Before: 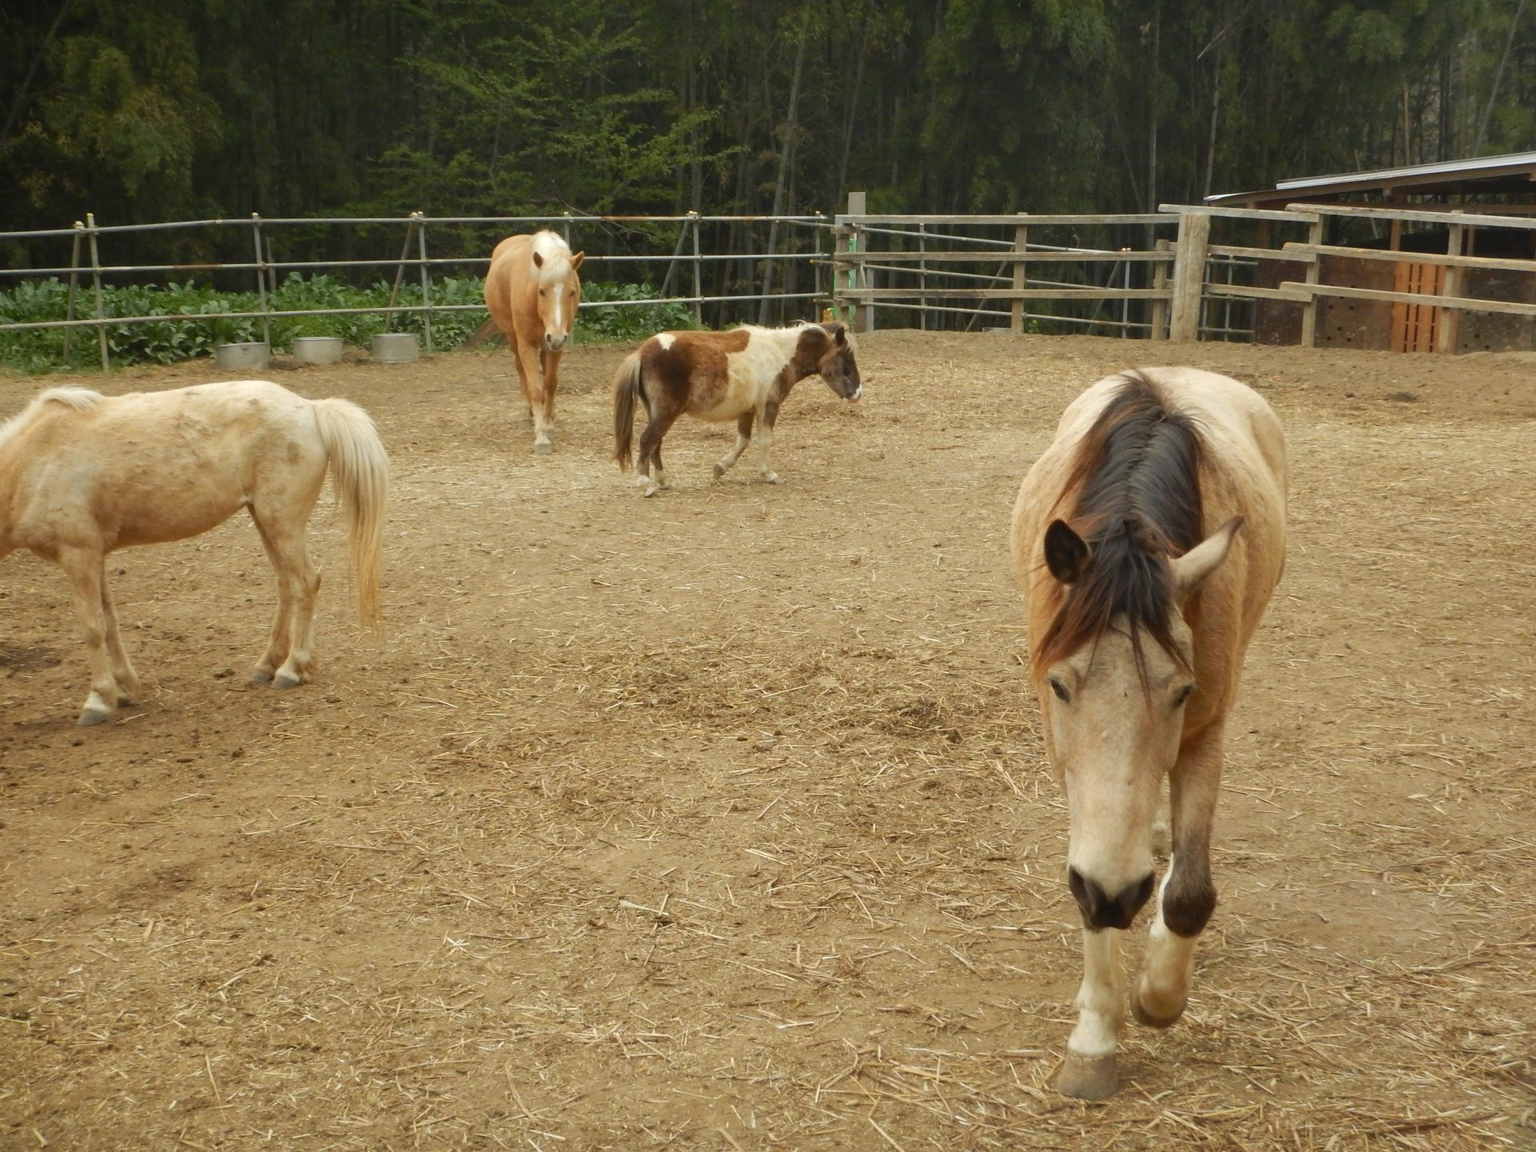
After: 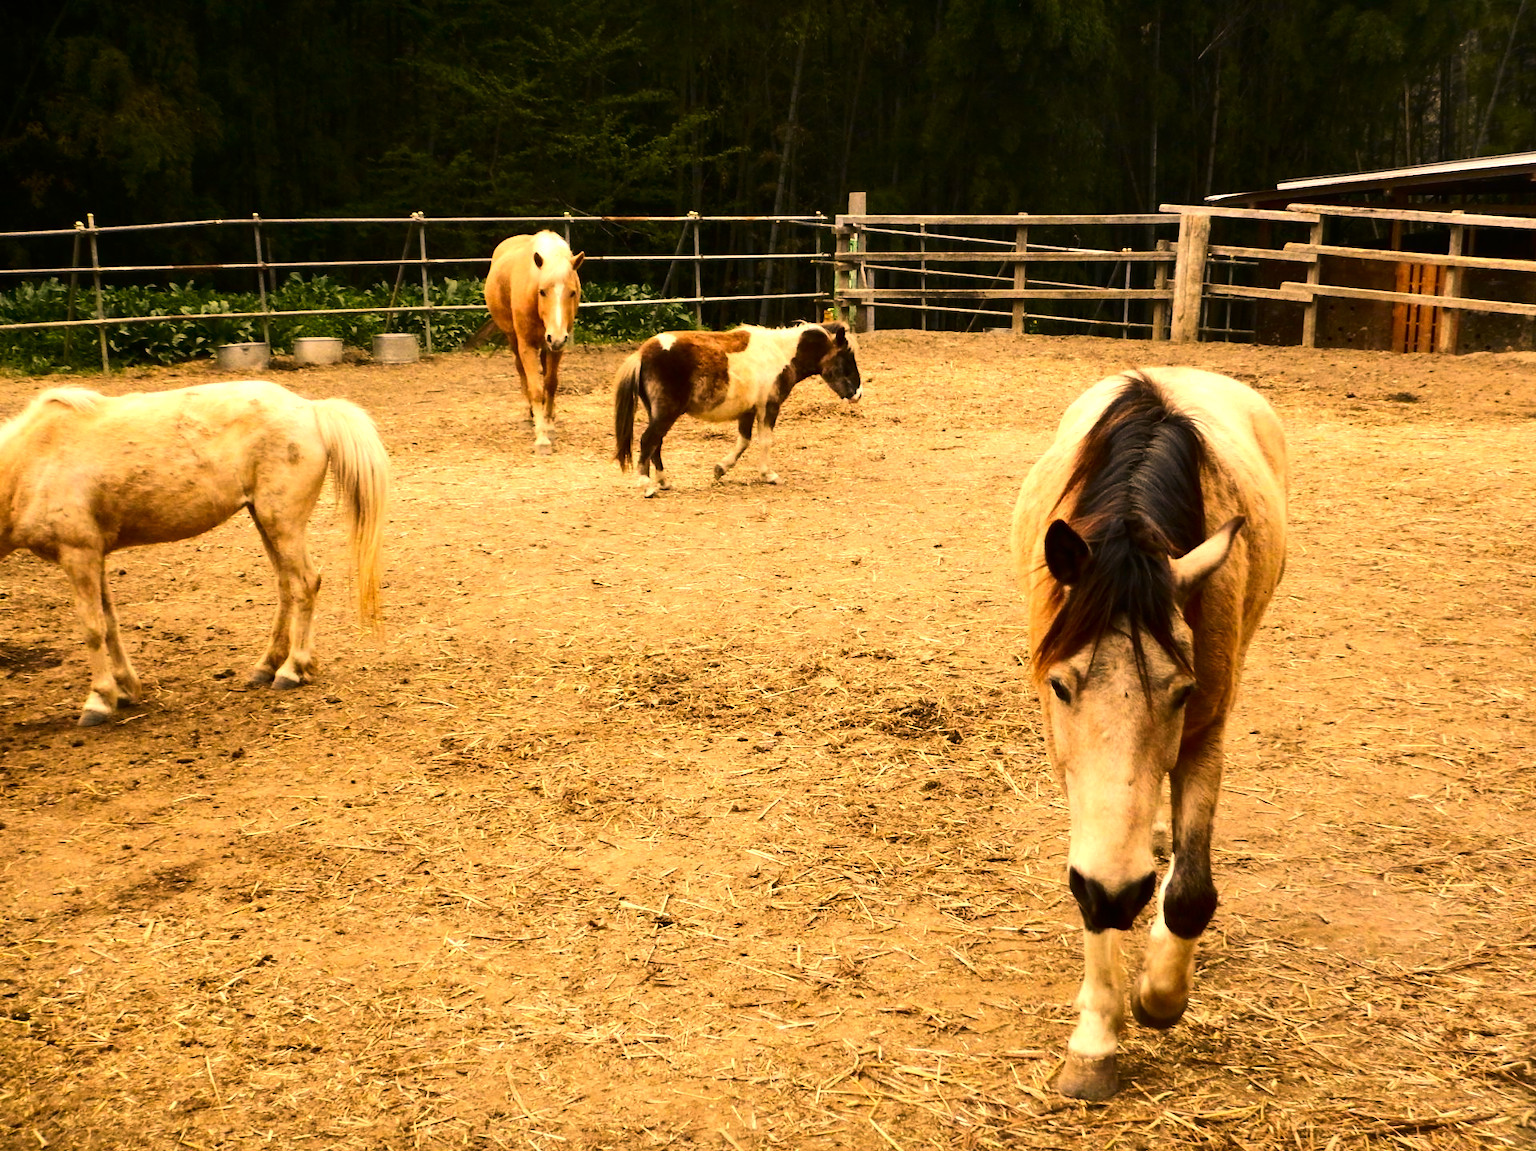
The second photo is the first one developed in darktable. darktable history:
color correction: highlights a* 21.88, highlights b* 22.25
tone equalizer: -8 EV -1.08 EV, -7 EV -1.01 EV, -6 EV -0.867 EV, -5 EV -0.578 EV, -3 EV 0.578 EV, -2 EV 0.867 EV, -1 EV 1.01 EV, +0 EV 1.08 EV, edges refinement/feathering 500, mask exposure compensation -1.57 EV, preserve details no
contrast brightness saturation: contrast 0.19, brightness -0.11, saturation 0.21
